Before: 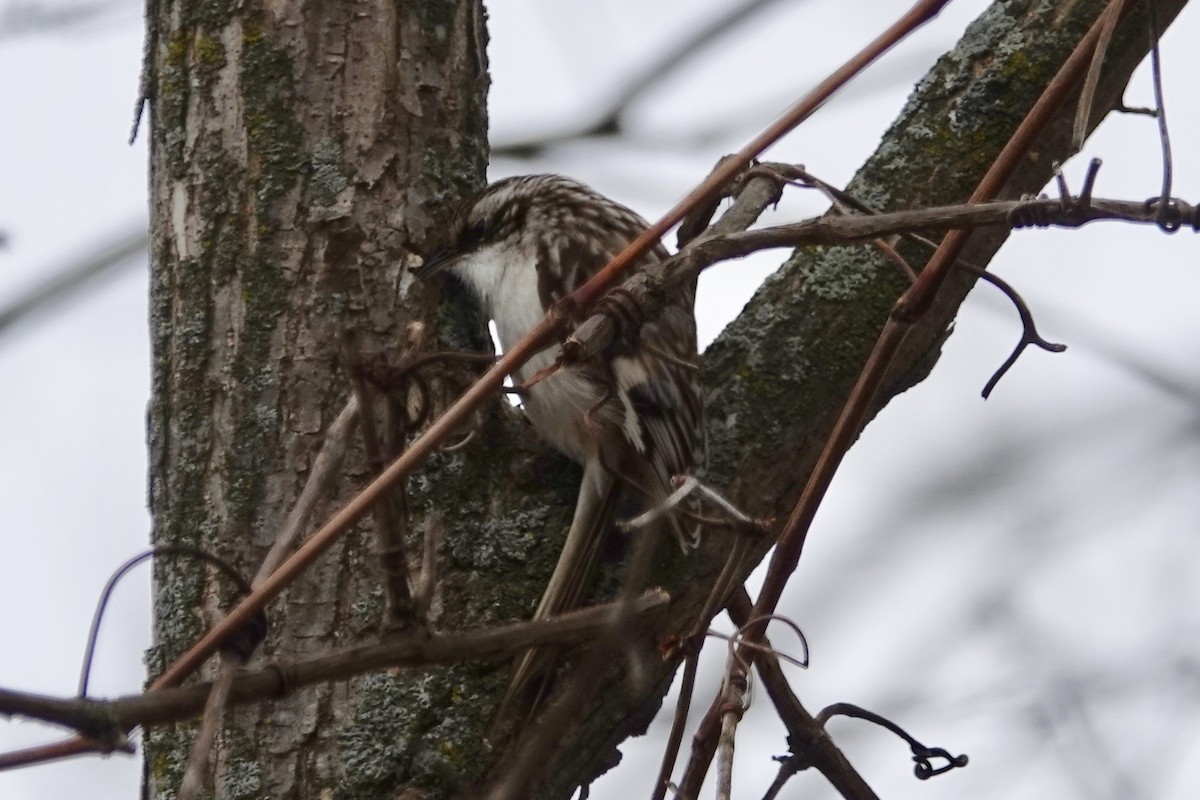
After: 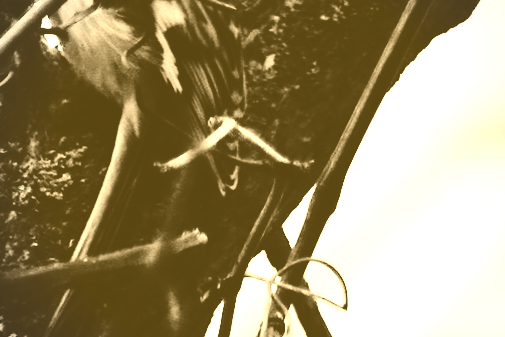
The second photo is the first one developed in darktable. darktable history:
base curve: curves: ch0 [(0, 0) (0.036, 0.01) (0.123, 0.254) (0.258, 0.504) (0.507, 0.748) (1, 1)], preserve colors none
colorize: hue 36°, source mix 100%
crop: left 37.221%, top 45.169%, right 20.63%, bottom 13.777%
rotate and perspective: lens shift (horizontal) -0.055, automatic cropping off
vignetting: fall-off radius 63.6%
sharpen: radius 2.883, amount 0.868, threshold 47.523
